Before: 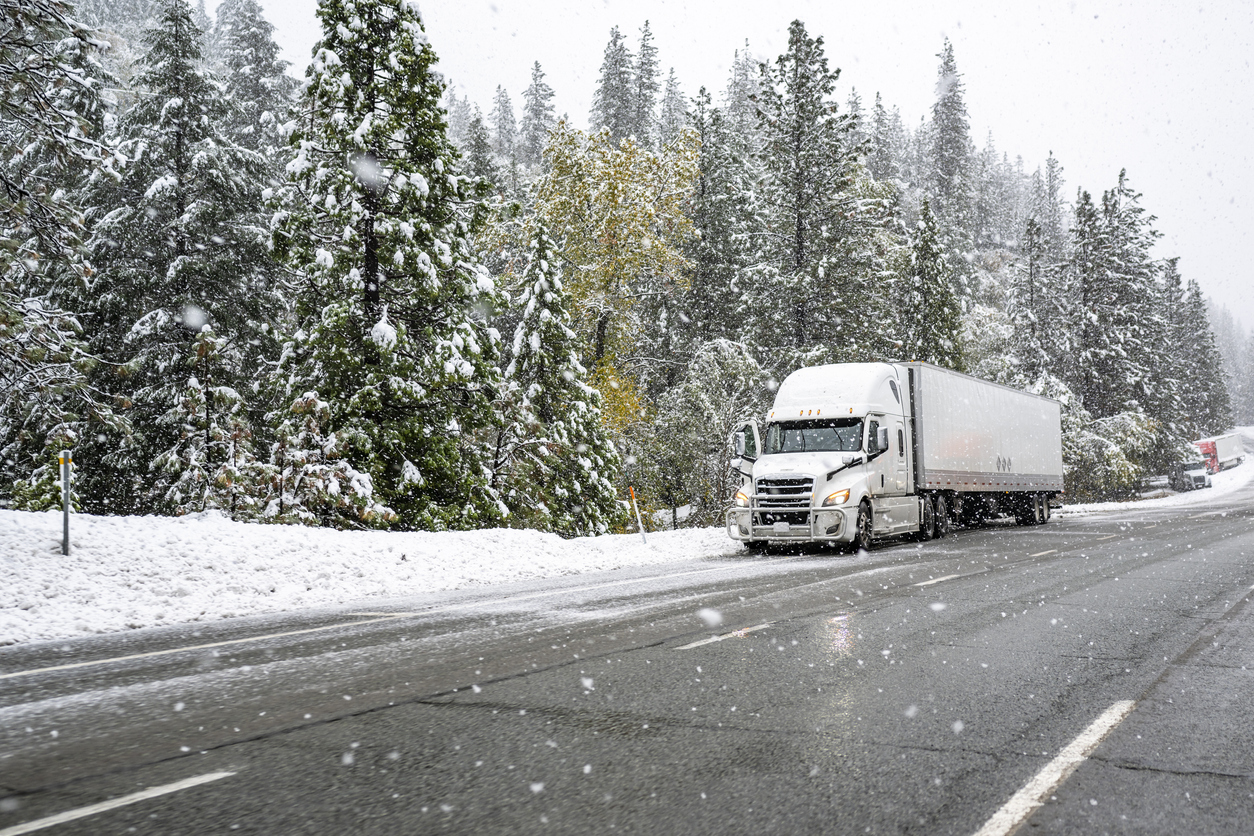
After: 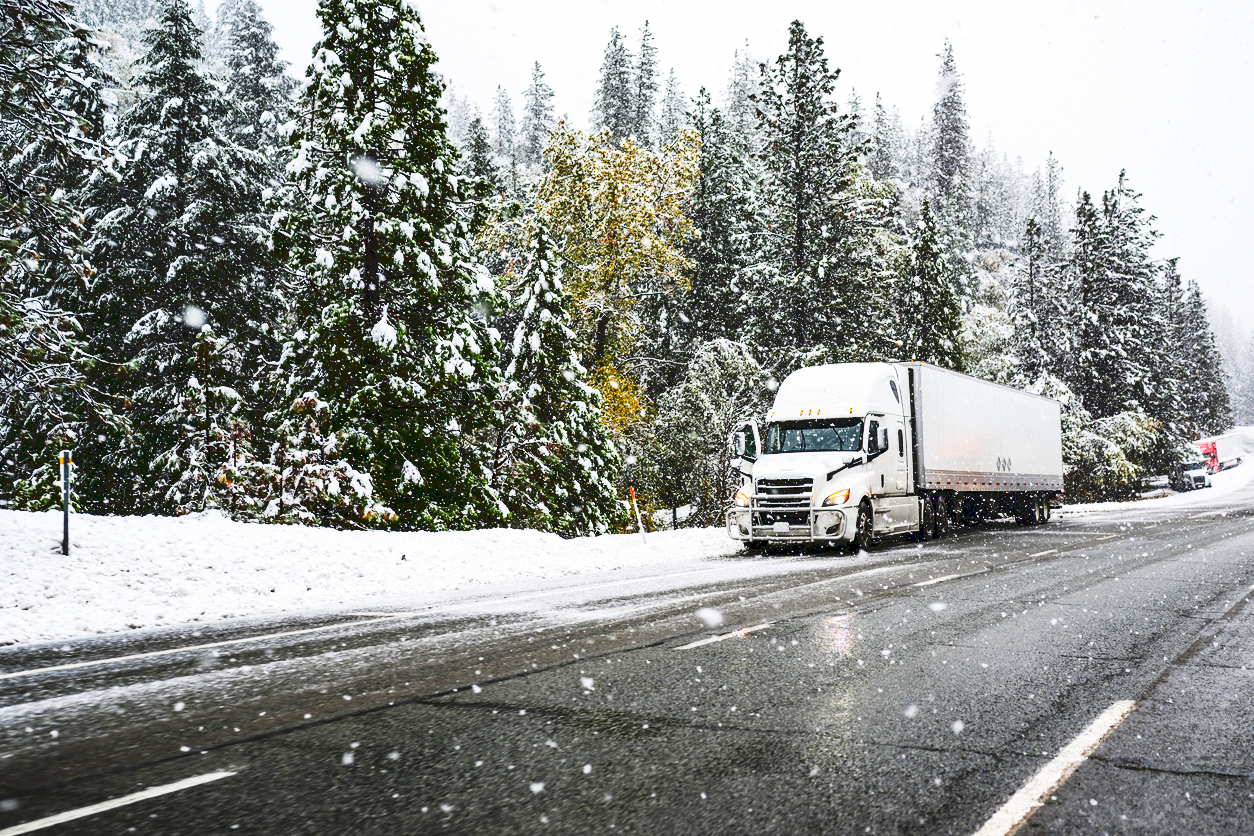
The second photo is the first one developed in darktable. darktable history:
tone curve: curves: ch0 [(0, 0) (0.003, 0.103) (0.011, 0.103) (0.025, 0.105) (0.044, 0.108) (0.069, 0.108) (0.1, 0.111) (0.136, 0.121) (0.177, 0.145) (0.224, 0.174) (0.277, 0.223) (0.335, 0.289) (0.399, 0.374) (0.468, 0.47) (0.543, 0.579) (0.623, 0.687) (0.709, 0.787) (0.801, 0.879) (0.898, 0.942) (1, 1)], preserve colors none
contrast brightness saturation: contrast 0.21, brightness -0.113, saturation 0.206
